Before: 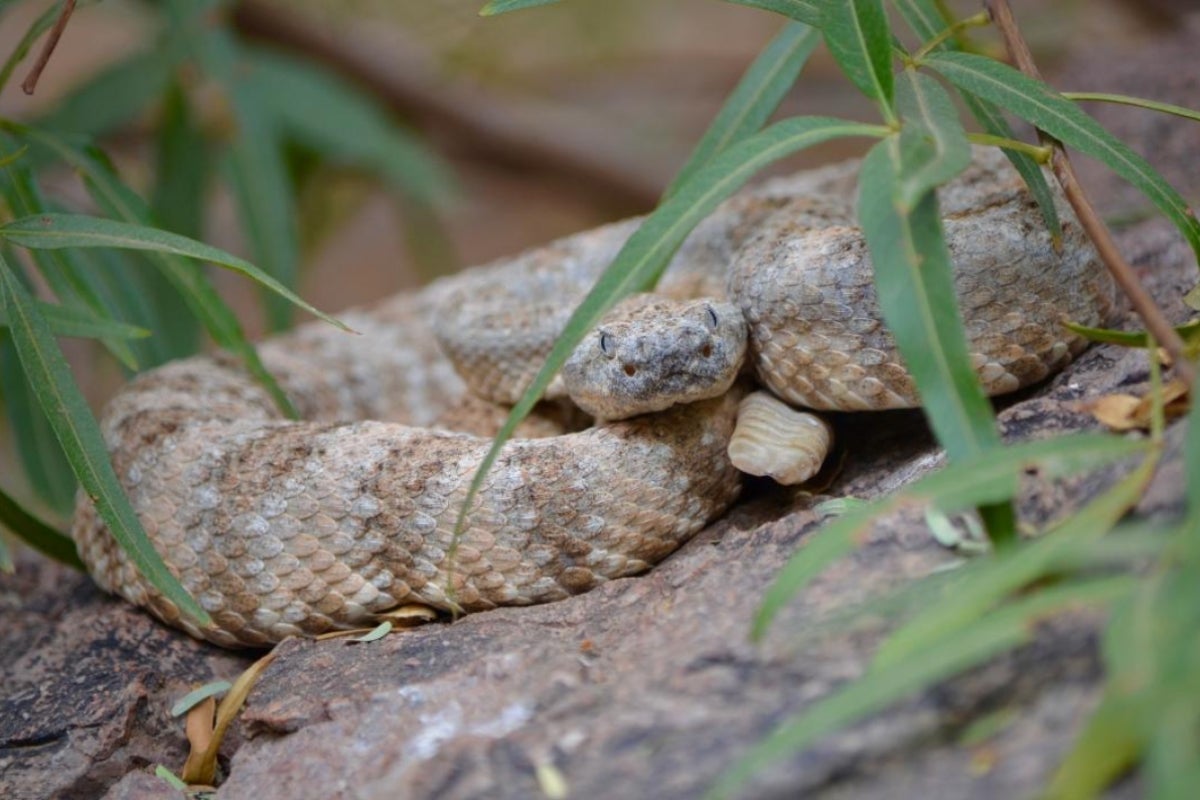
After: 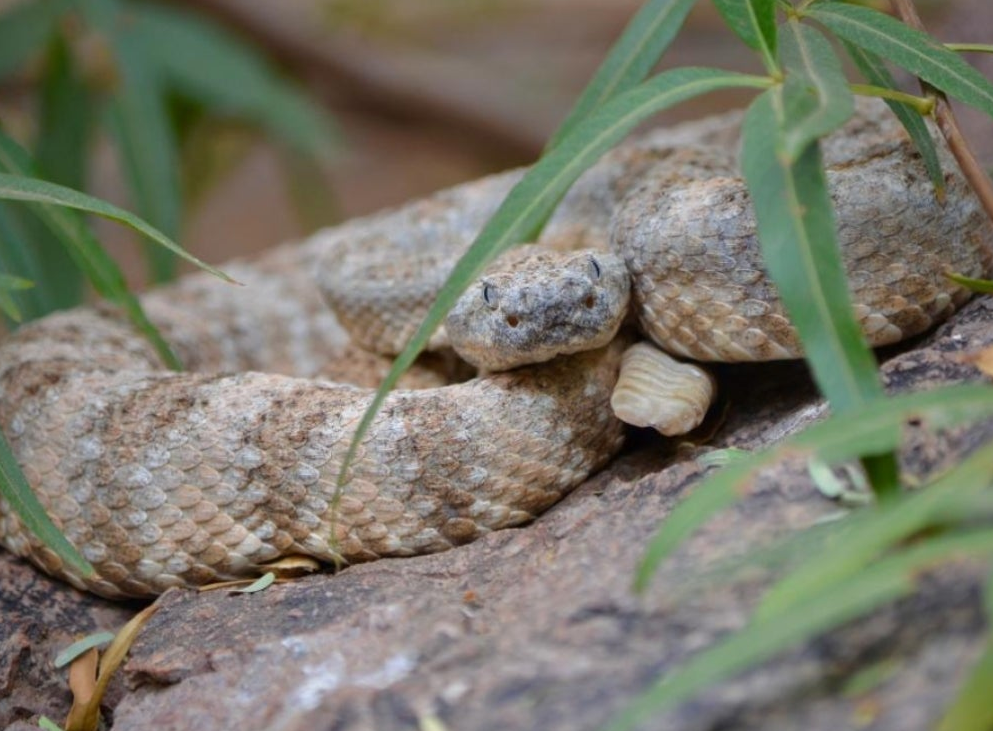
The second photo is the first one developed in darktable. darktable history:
crop: left 9.823%, top 6.227%, right 7.351%, bottom 2.384%
